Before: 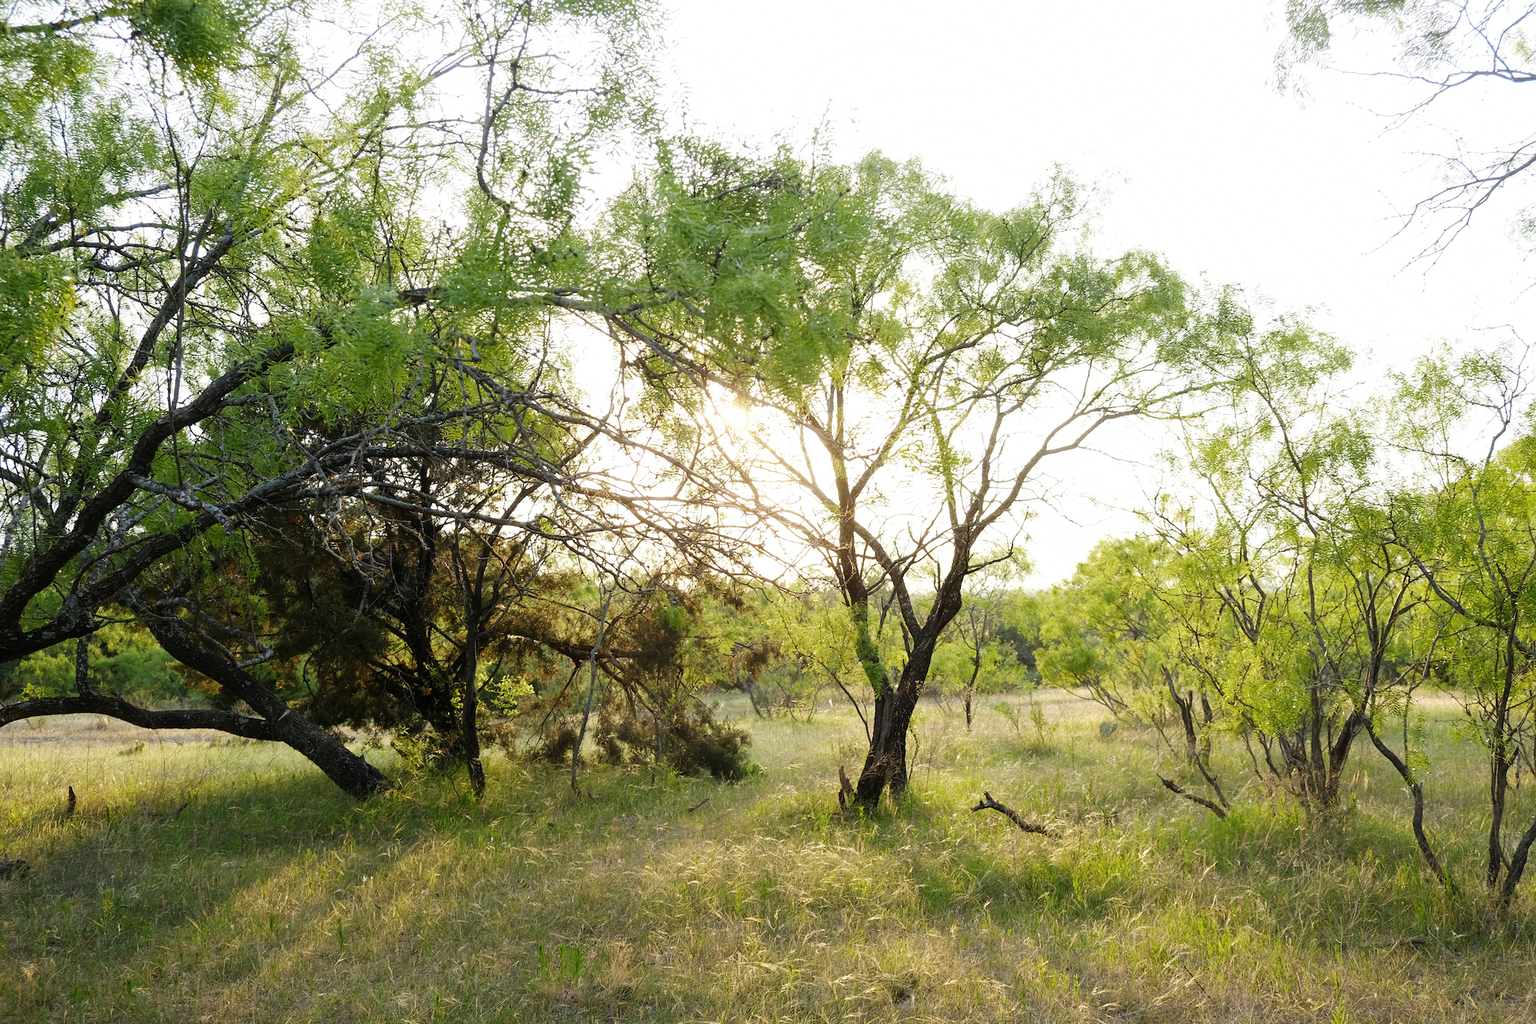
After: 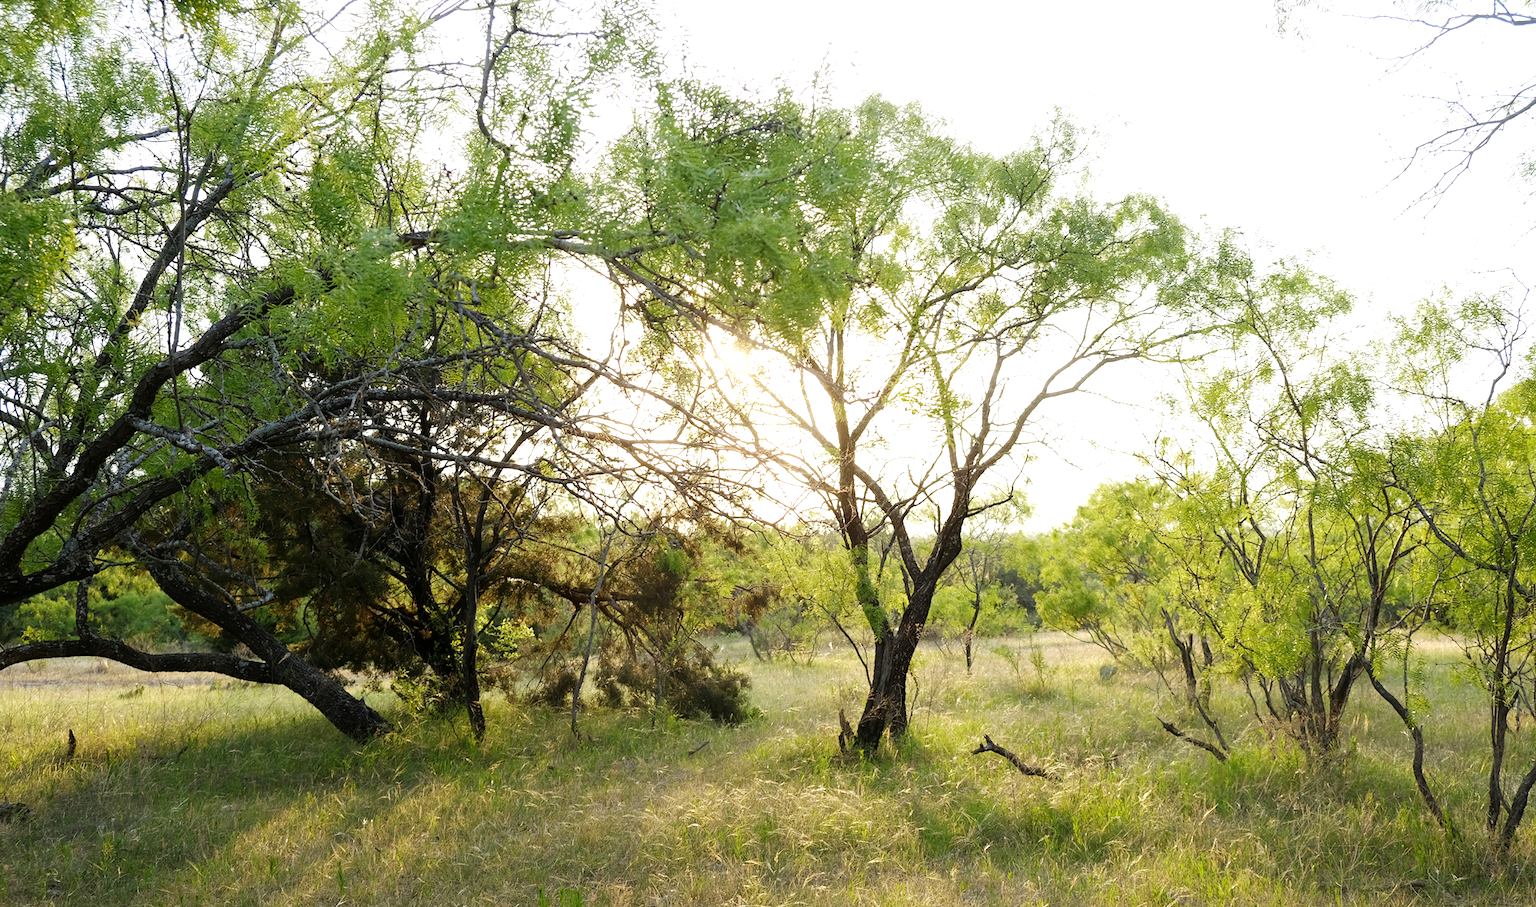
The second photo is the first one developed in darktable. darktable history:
exposure: black level correction 0.001, exposure 0.137 EV, compensate highlight preservation false
crop and rotate: top 5.598%, bottom 5.75%
